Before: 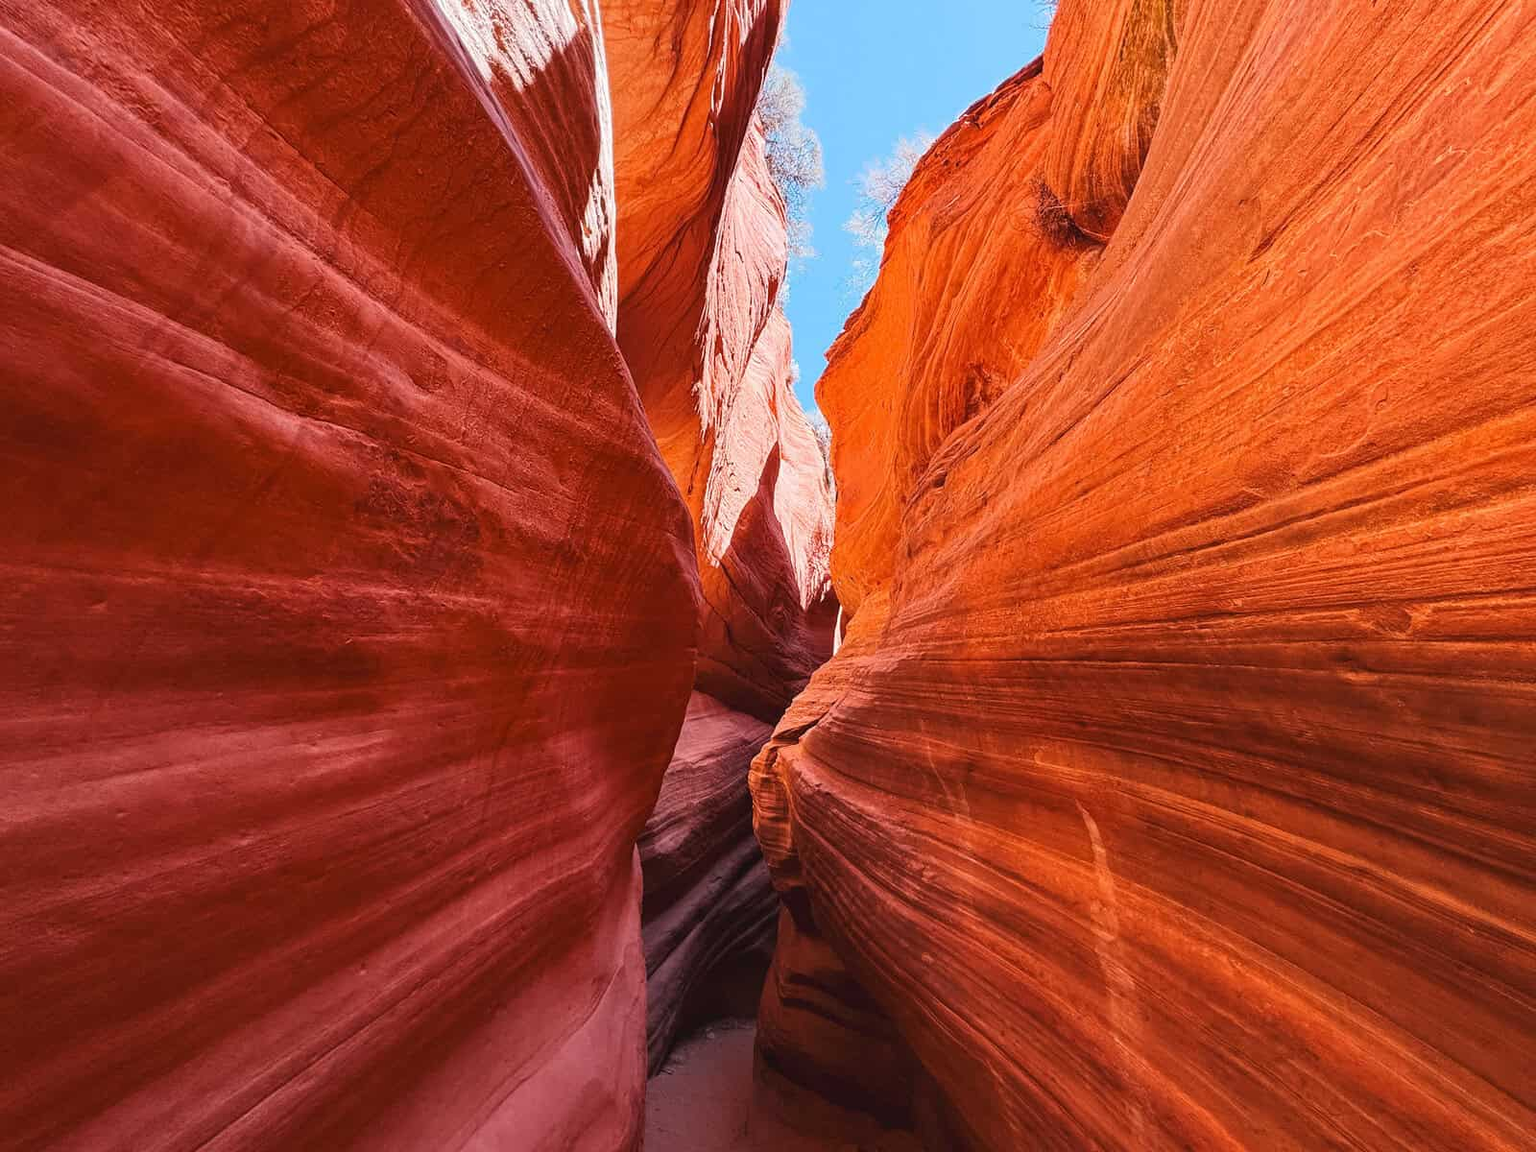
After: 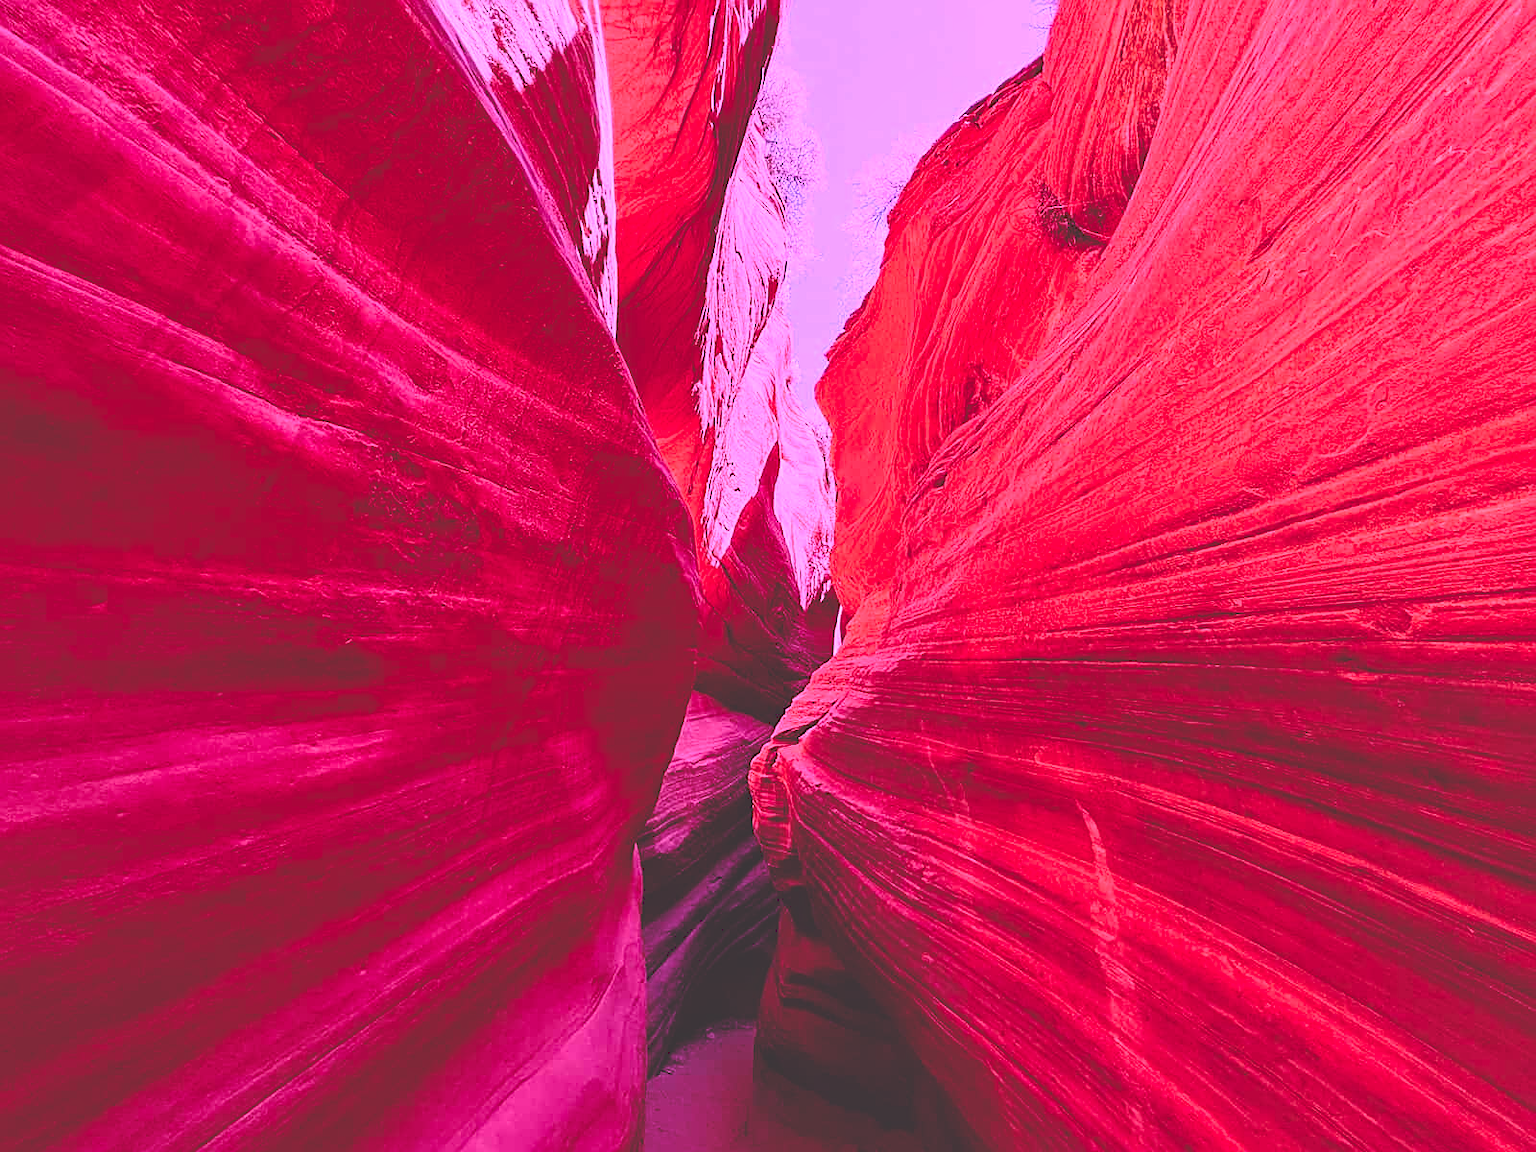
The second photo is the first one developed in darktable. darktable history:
exposure: black level correction -0.001, exposure 0.08 EV, compensate highlight preservation false
sharpen: on, module defaults
color calibration: gray › normalize channels true, illuminant custom, x 0.263, y 0.52, temperature 7035.92 K, gamut compression 0.021
tone curve: curves: ch0 [(0, 0) (0.003, 0.211) (0.011, 0.211) (0.025, 0.215) (0.044, 0.218) (0.069, 0.224) (0.1, 0.227) (0.136, 0.233) (0.177, 0.247) (0.224, 0.275) (0.277, 0.309) (0.335, 0.366) (0.399, 0.438) (0.468, 0.515) (0.543, 0.586) (0.623, 0.658) (0.709, 0.735) (0.801, 0.821) (0.898, 0.889) (1, 1)], preserve colors none
shadows and highlights: shadows 25.62, highlights -24.68
